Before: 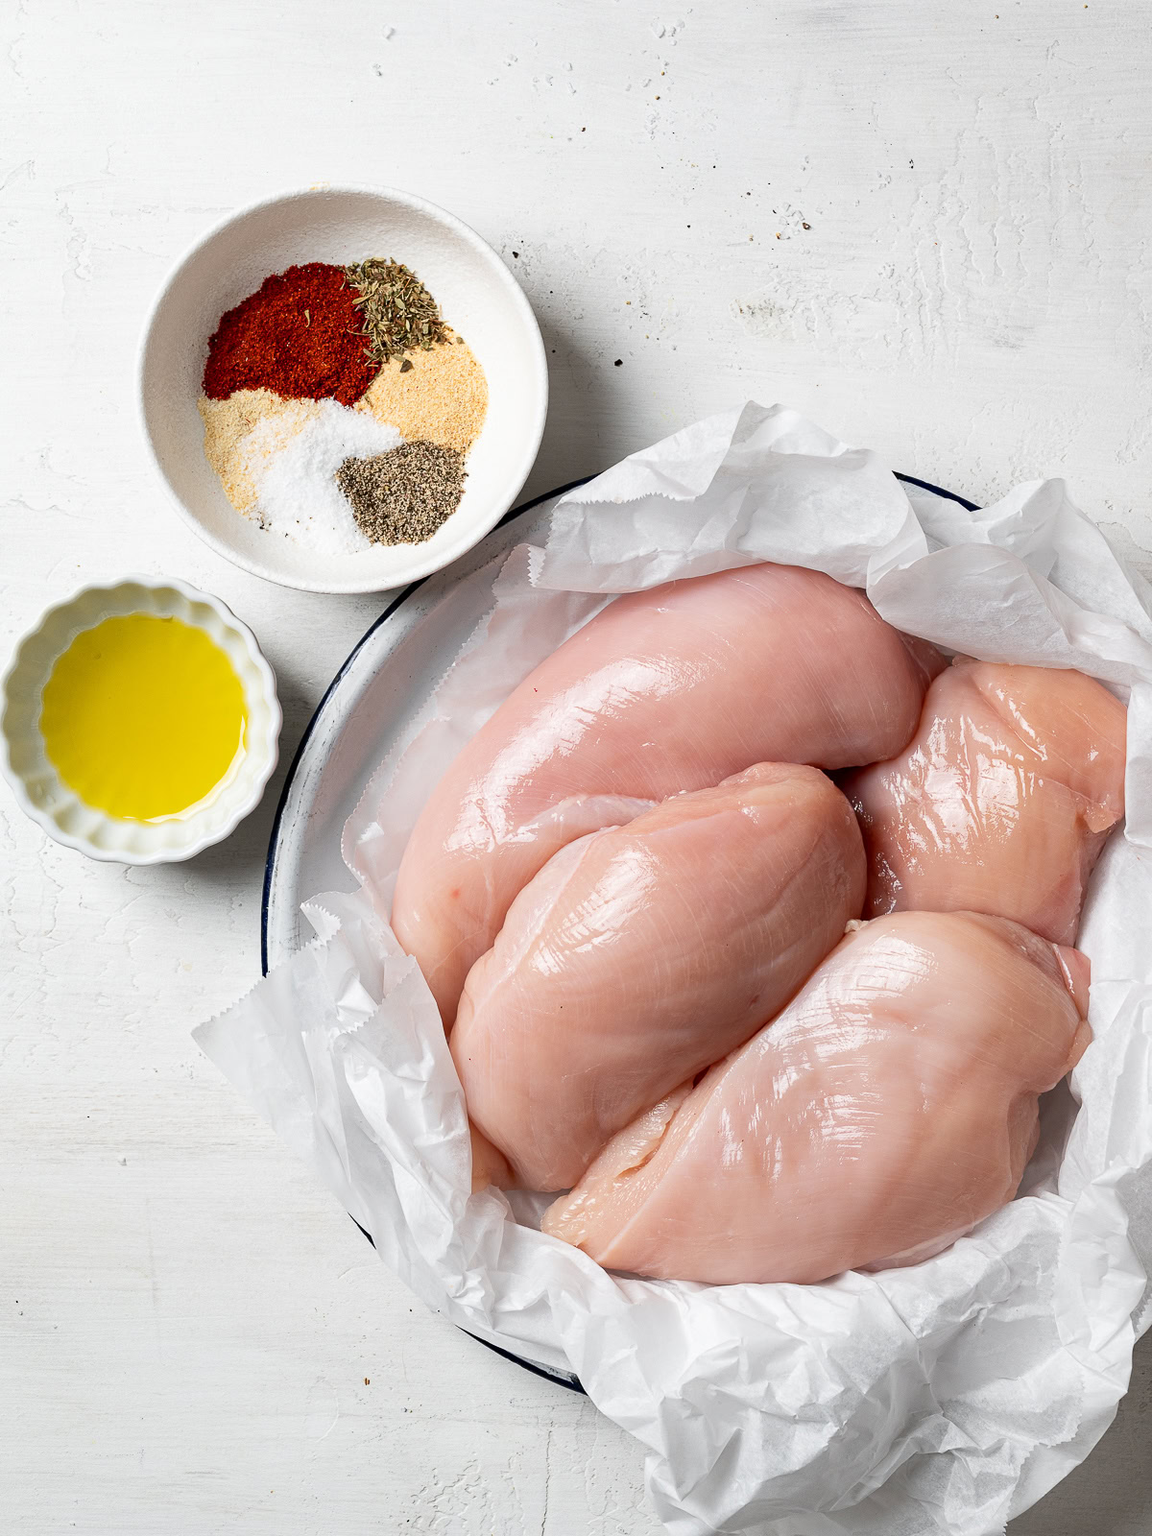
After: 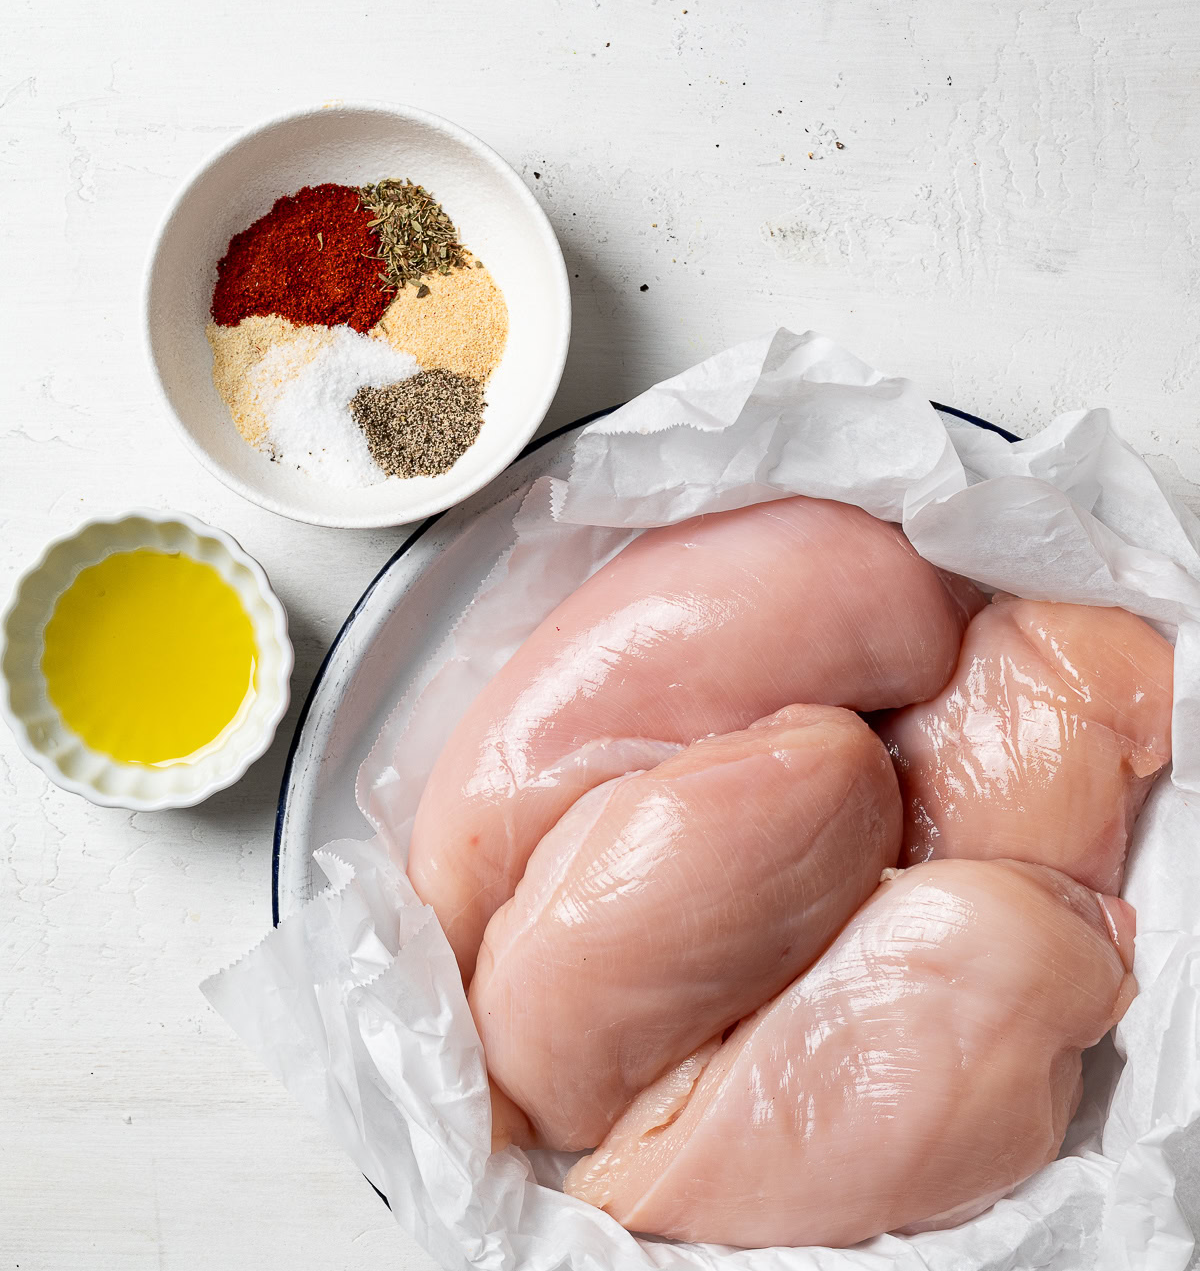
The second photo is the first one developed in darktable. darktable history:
crop and rotate: top 5.66%, bottom 14.854%
